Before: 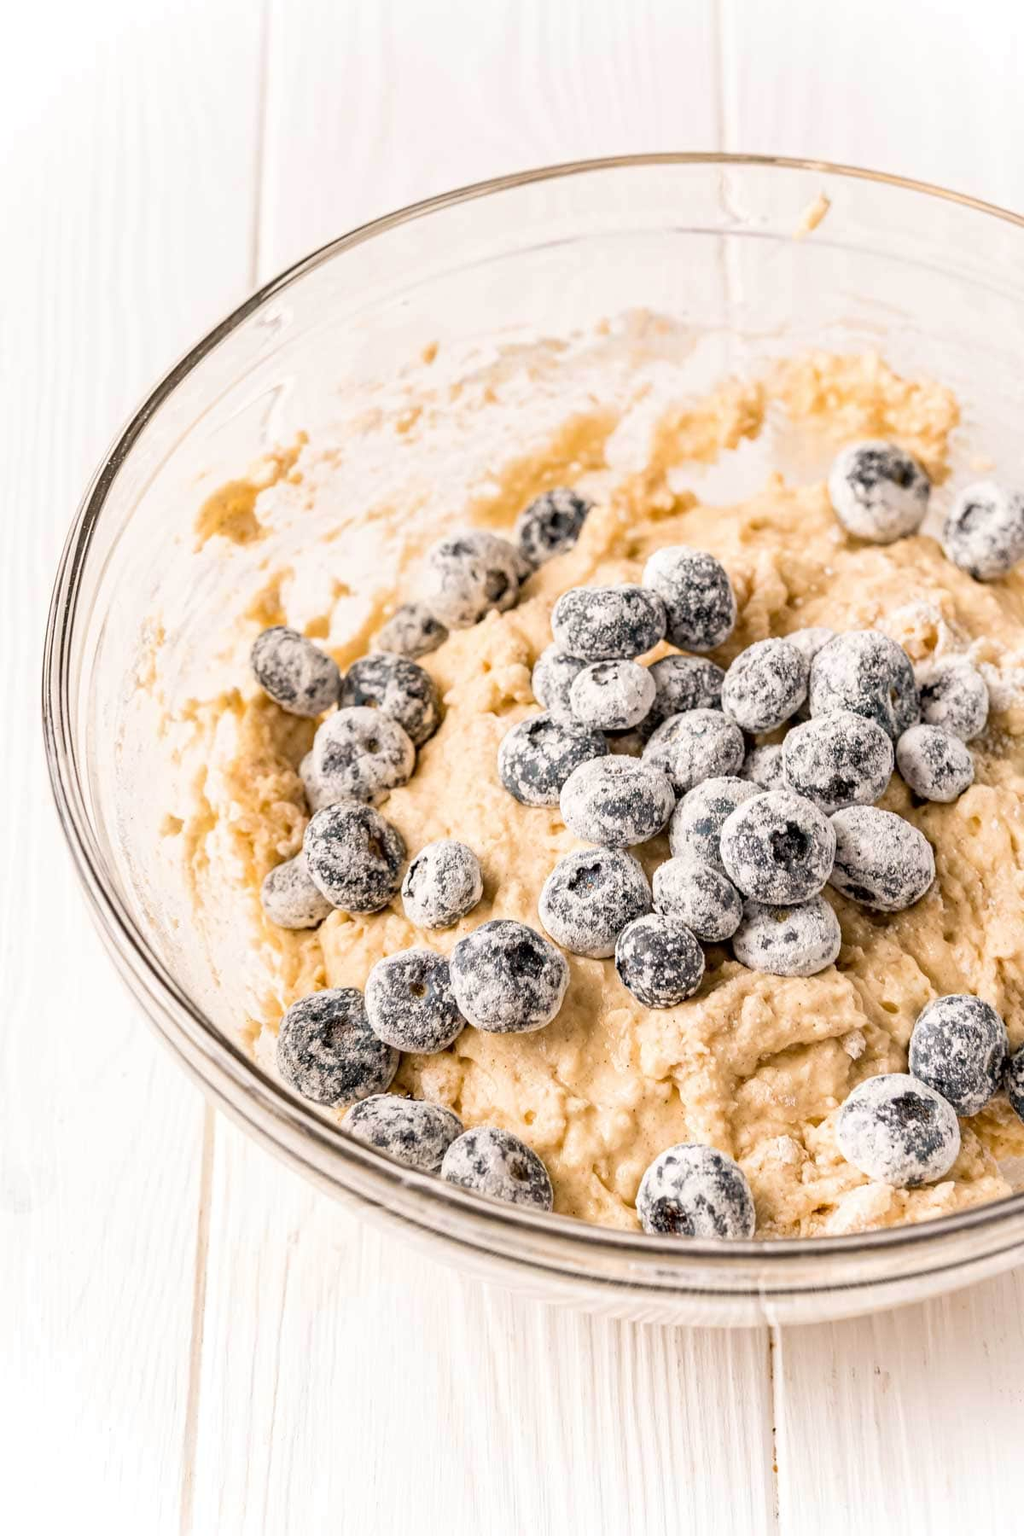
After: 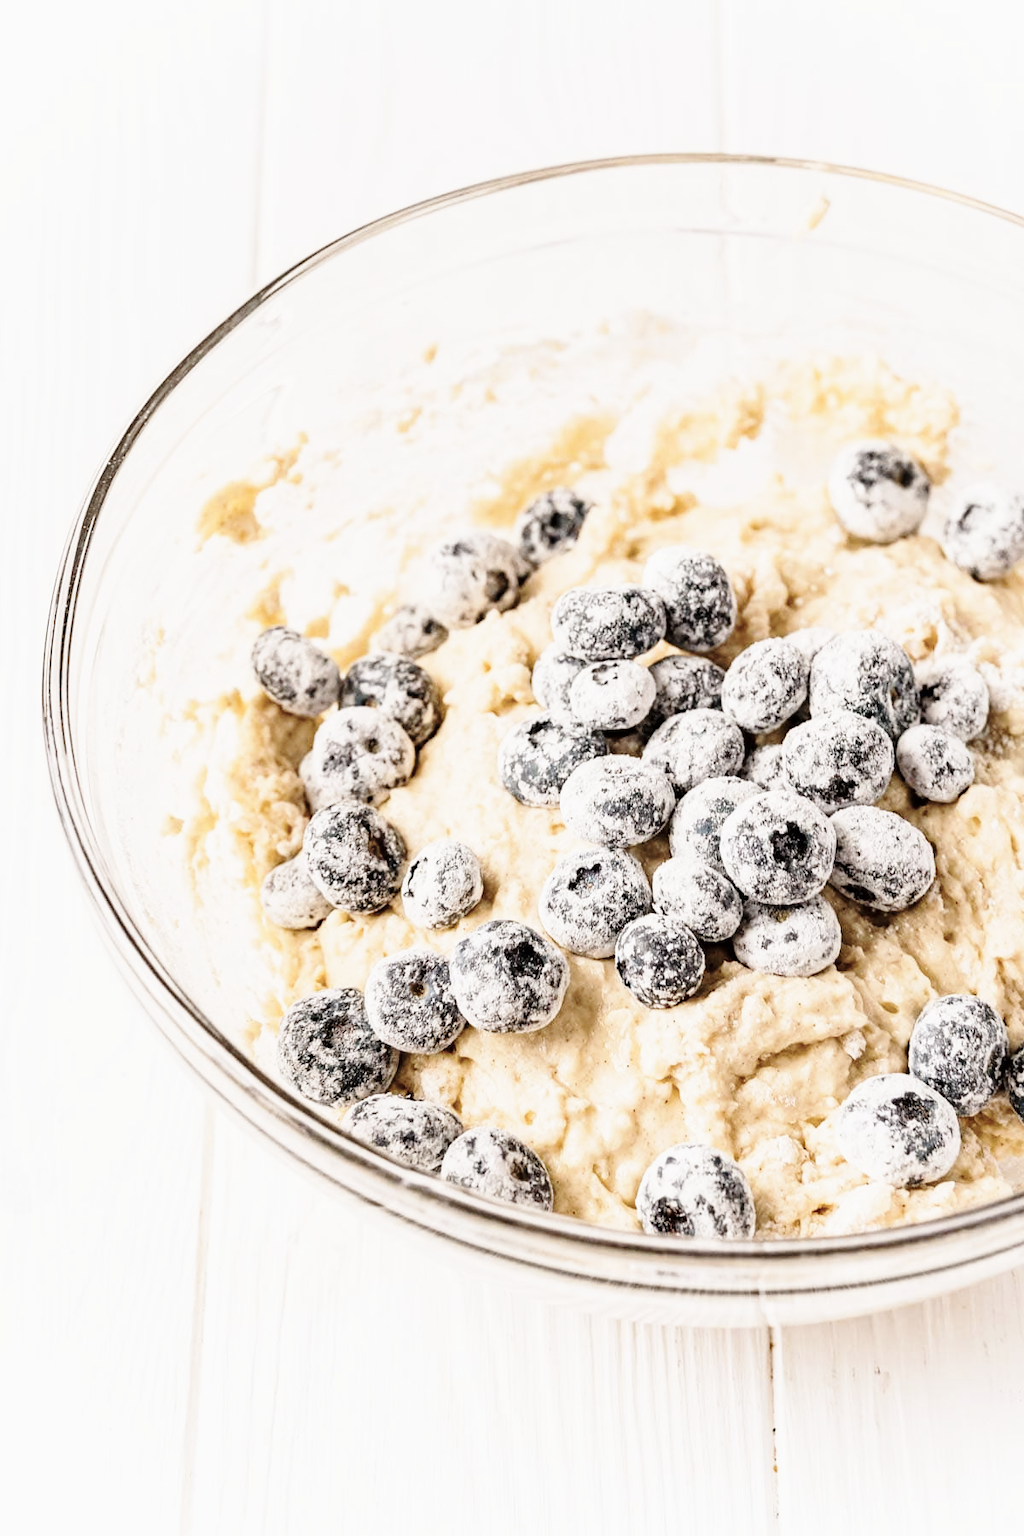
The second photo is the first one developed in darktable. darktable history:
base curve: curves: ch0 [(0, 0) (0.028, 0.03) (0.121, 0.232) (0.46, 0.748) (0.859, 0.968) (1, 1)], preserve colors none
exposure: exposure -0.245 EV, compensate highlight preservation false
contrast brightness saturation: contrast 0.098, saturation -0.352
